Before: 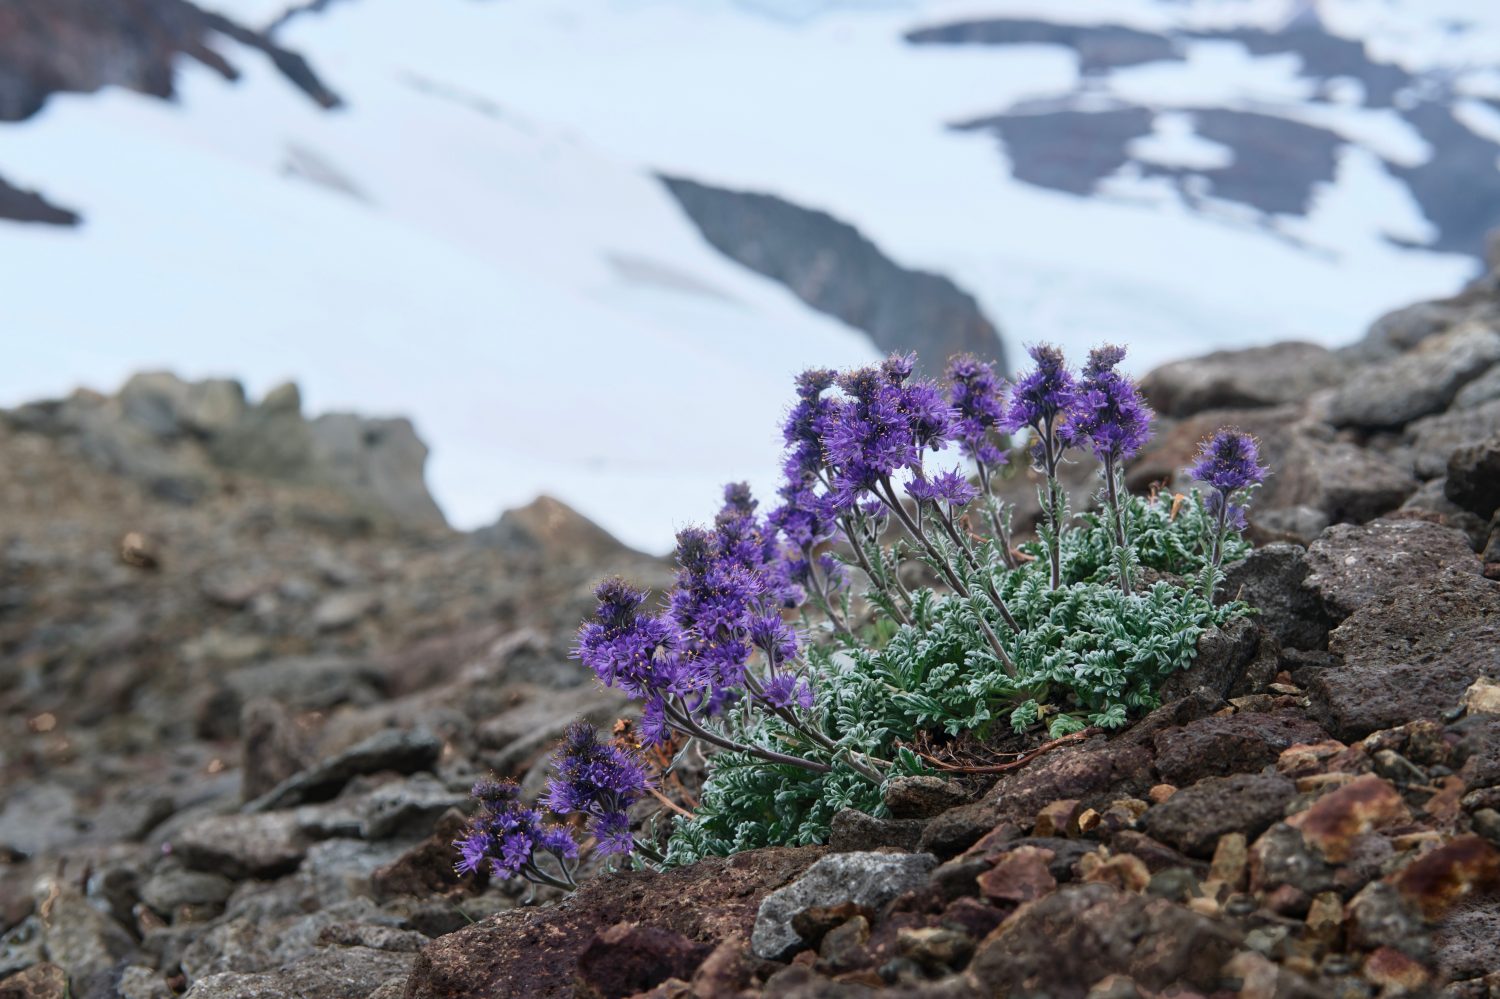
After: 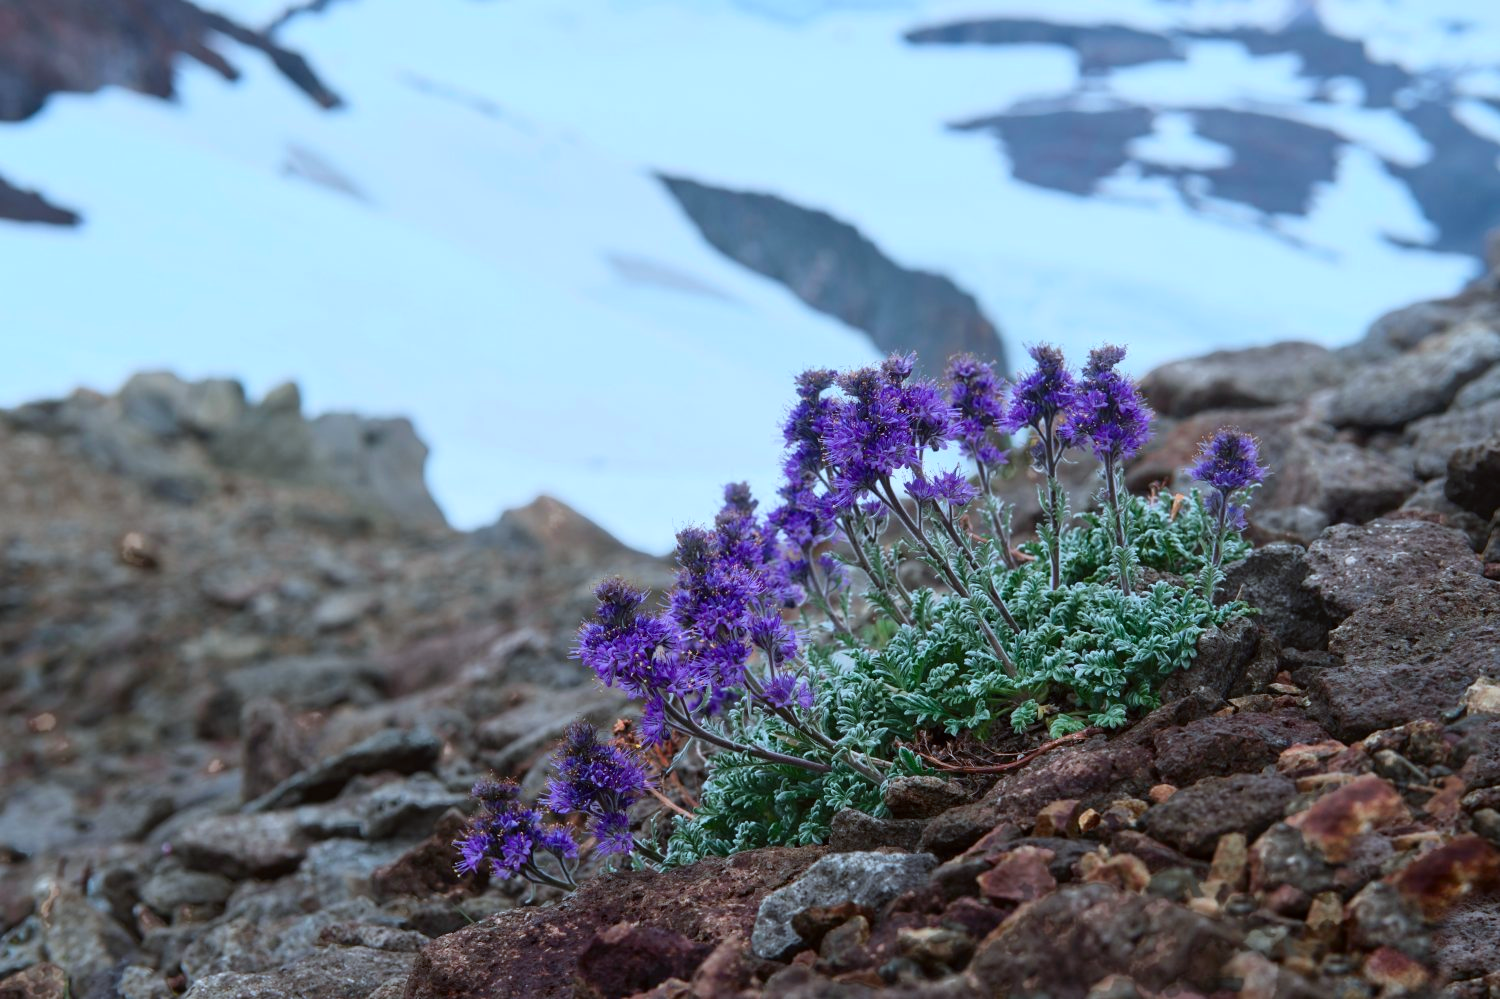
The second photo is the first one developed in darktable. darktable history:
color calibration: output R [0.972, 0.068, -0.094, 0], output G [-0.178, 1.216, -0.086, 0], output B [0.095, -0.136, 0.98, 0], illuminant as shot in camera, x 0.365, y 0.379, temperature 4422.86 K
color correction: highlights a* -2.81, highlights b* -2.41, shadows a* 2.31, shadows b* 2.78
